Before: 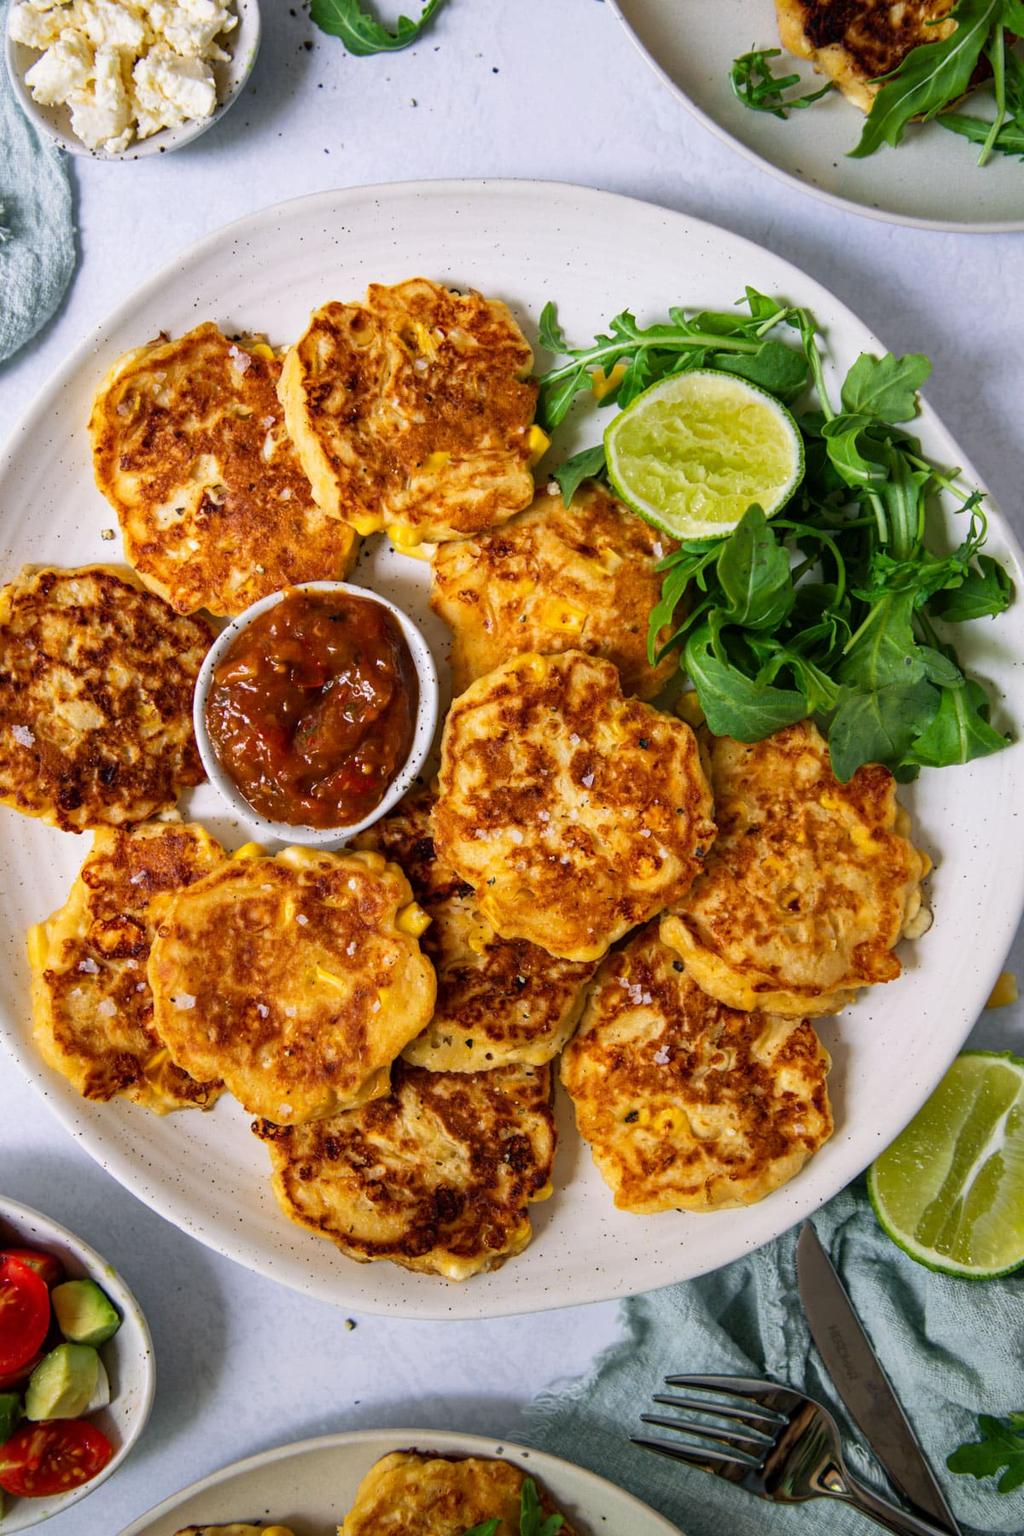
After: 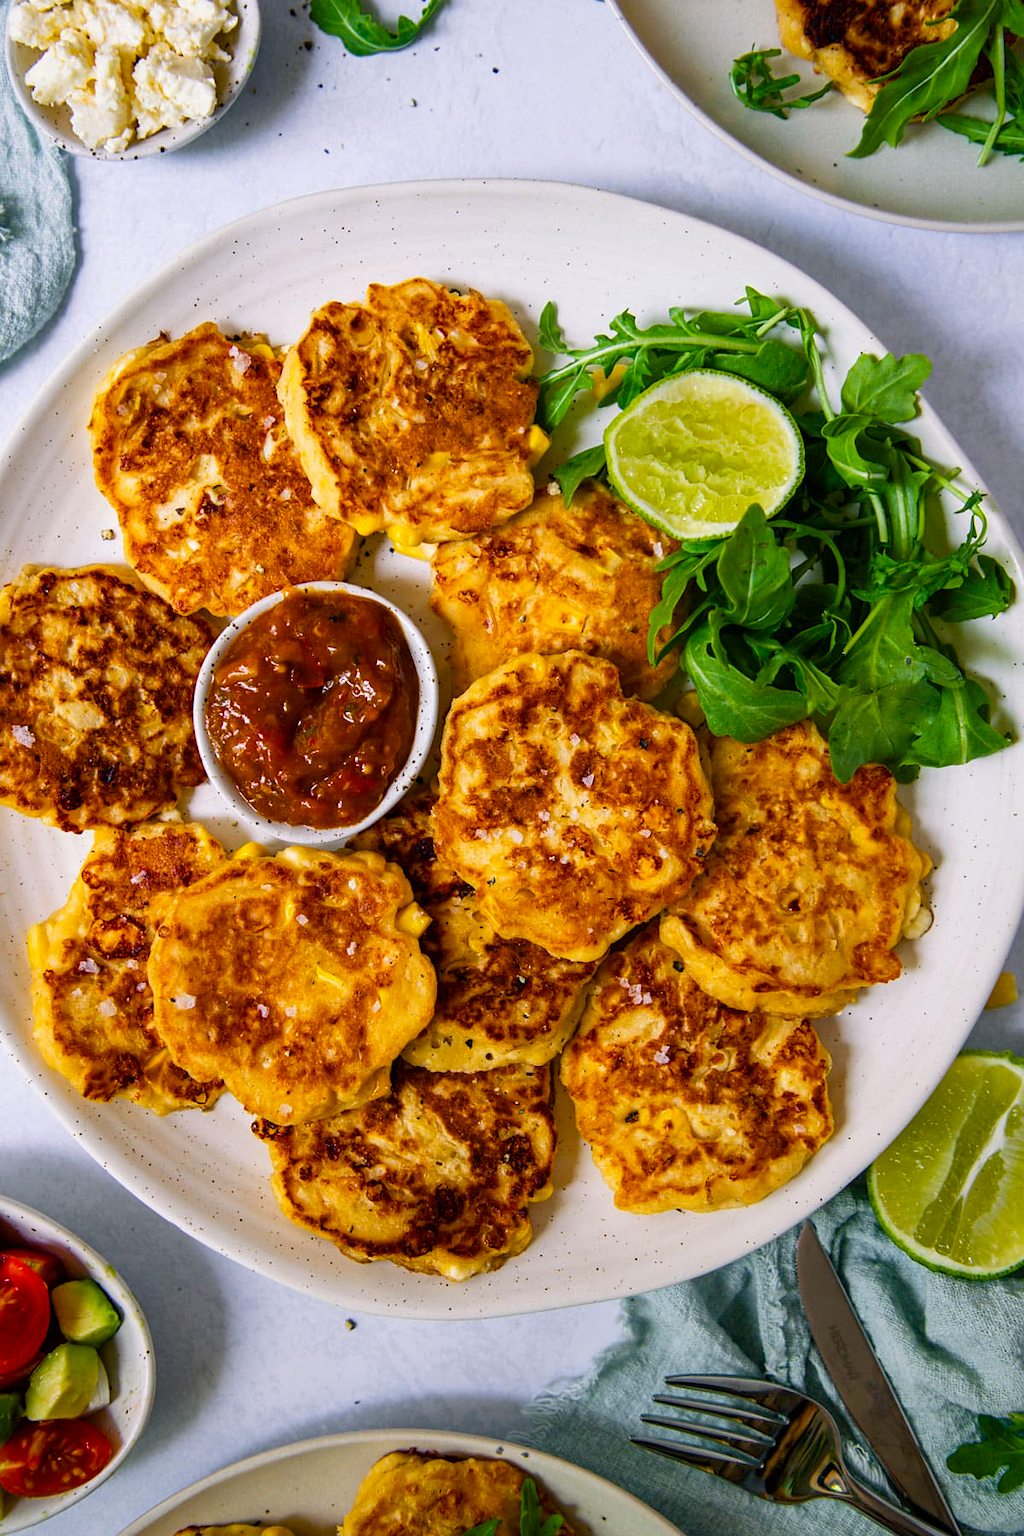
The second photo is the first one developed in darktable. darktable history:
sharpen: radius 1.044
color balance rgb: linear chroma grading › global chroma 14.442%, perceptual saturation grading › global saturation 20%, perceptual saturation grading › highlights -25.023%, perceptual saturation grading › shadows 25.138%
